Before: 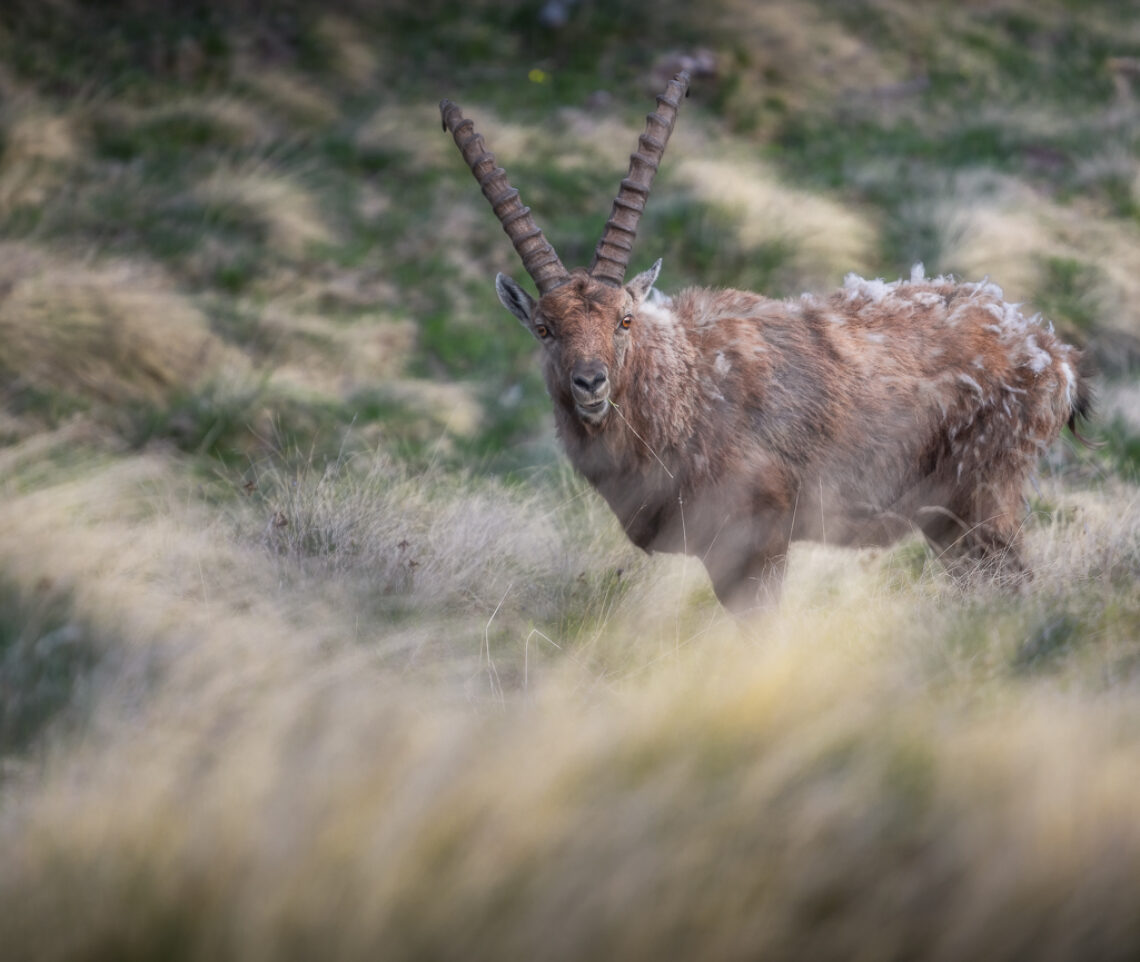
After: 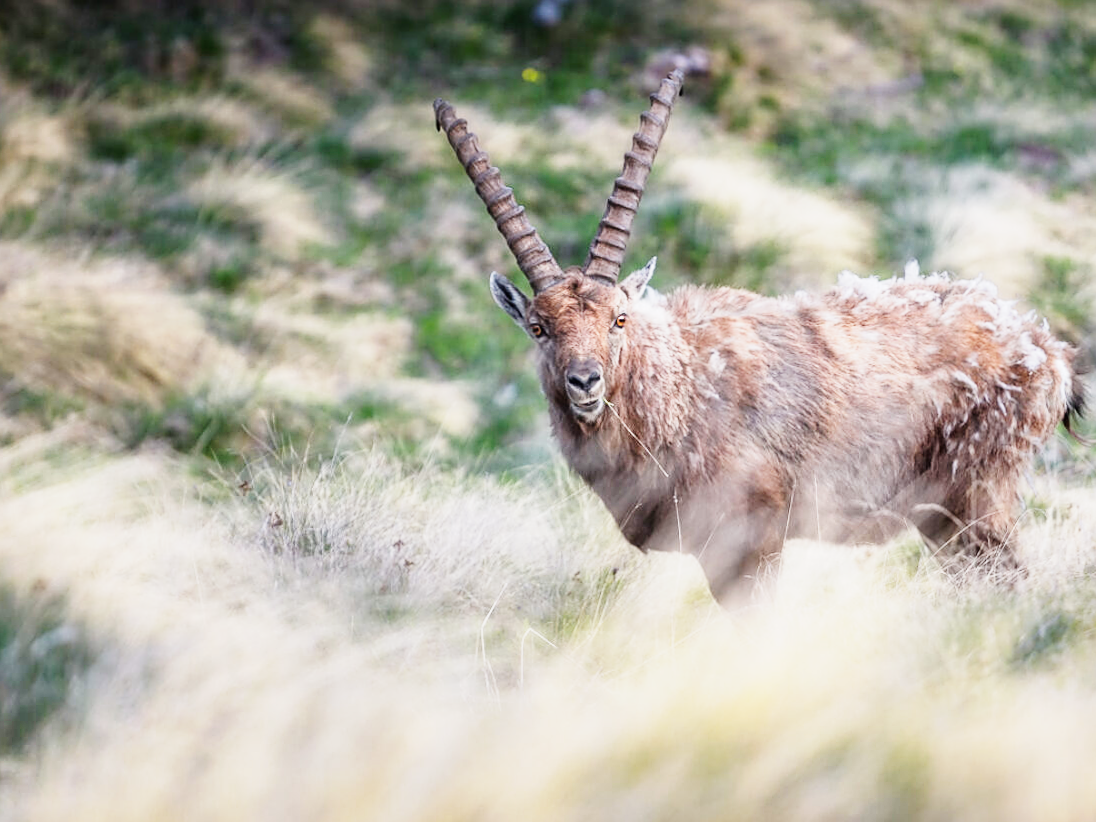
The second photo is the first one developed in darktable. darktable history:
base curve: curves: ch0 [(0, 0) (0, 0.001) (0.001, 0.001) (0.004, 0.002) (0.007, 0.004) (0.015, 0.013) (0.033, 0.045) (0.052, 0.096) (0.075, 0.17) (0.099, 0.241) (0.163, 0.42) (0.219, 0.55) (0.259, 0.616) (0.327, 0.722) (0.365, 0.765) (0.522, 0.873) (0.547, 0.881) (0.689, 0.919) (0.826, 0.952) (1, 1)], preserve colors none
sharpen: on, module defaults
crop and rotate: angle 0.2°, left 0.275%, right 3.127%, bottom 14.18%
